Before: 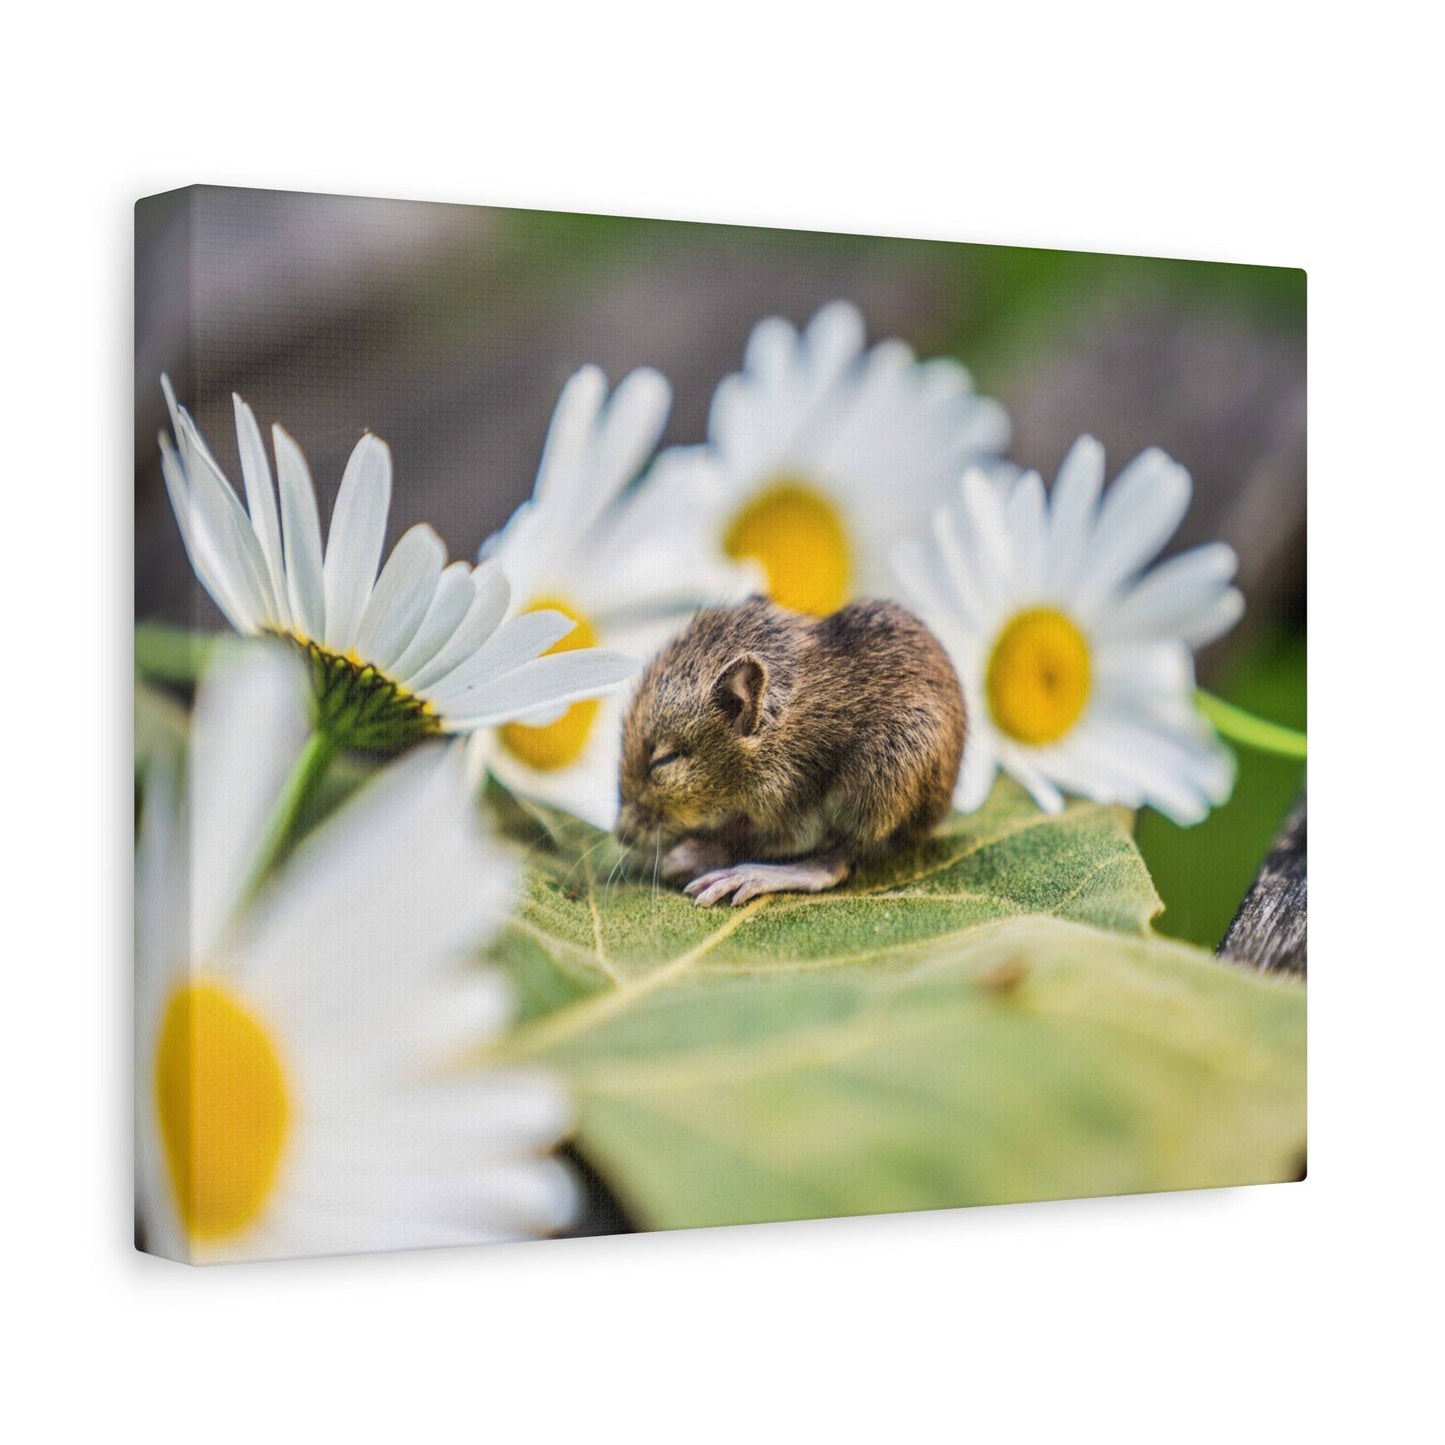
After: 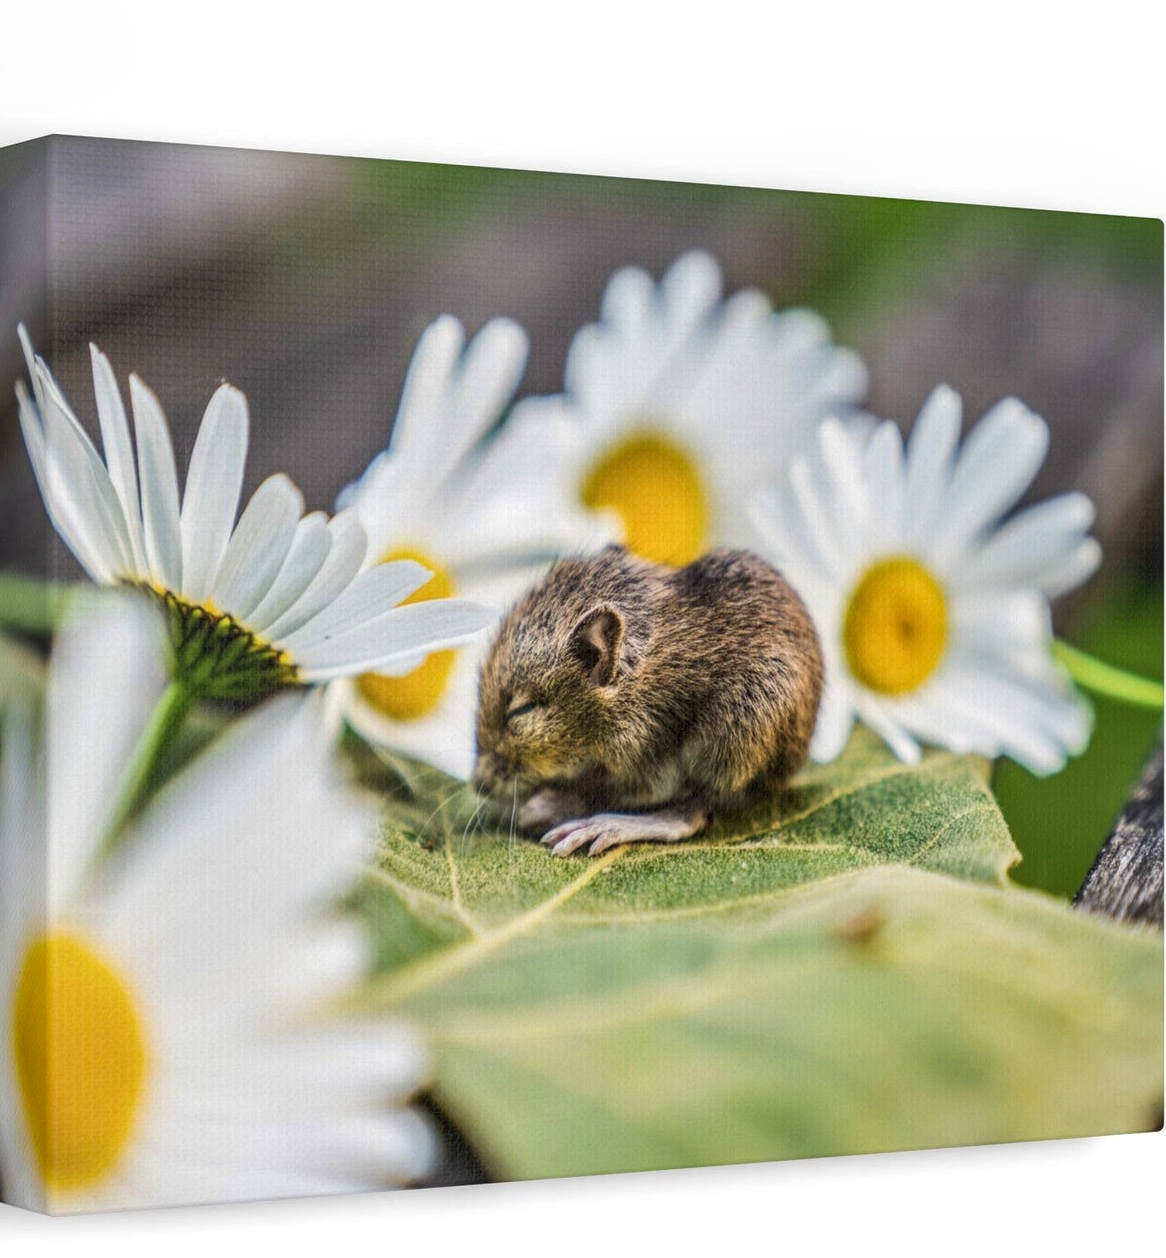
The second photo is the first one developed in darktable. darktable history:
local contrast: on, module defaults
crop: left 9.956%, top 3.465%, right 9.286%, bottom 9.45%
